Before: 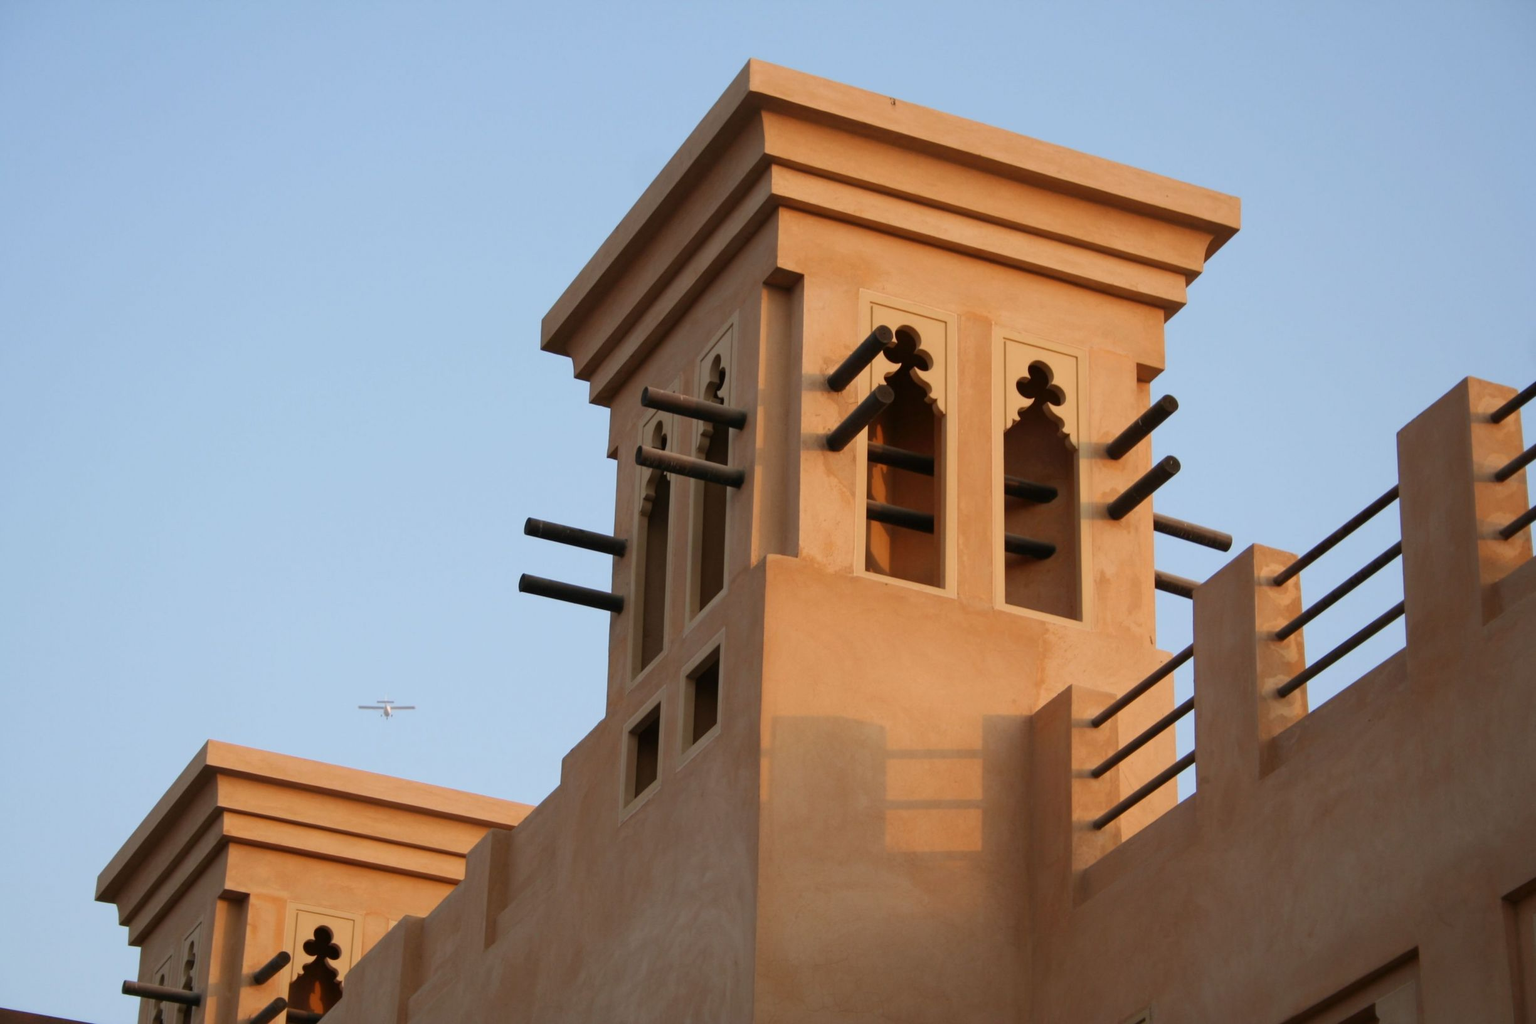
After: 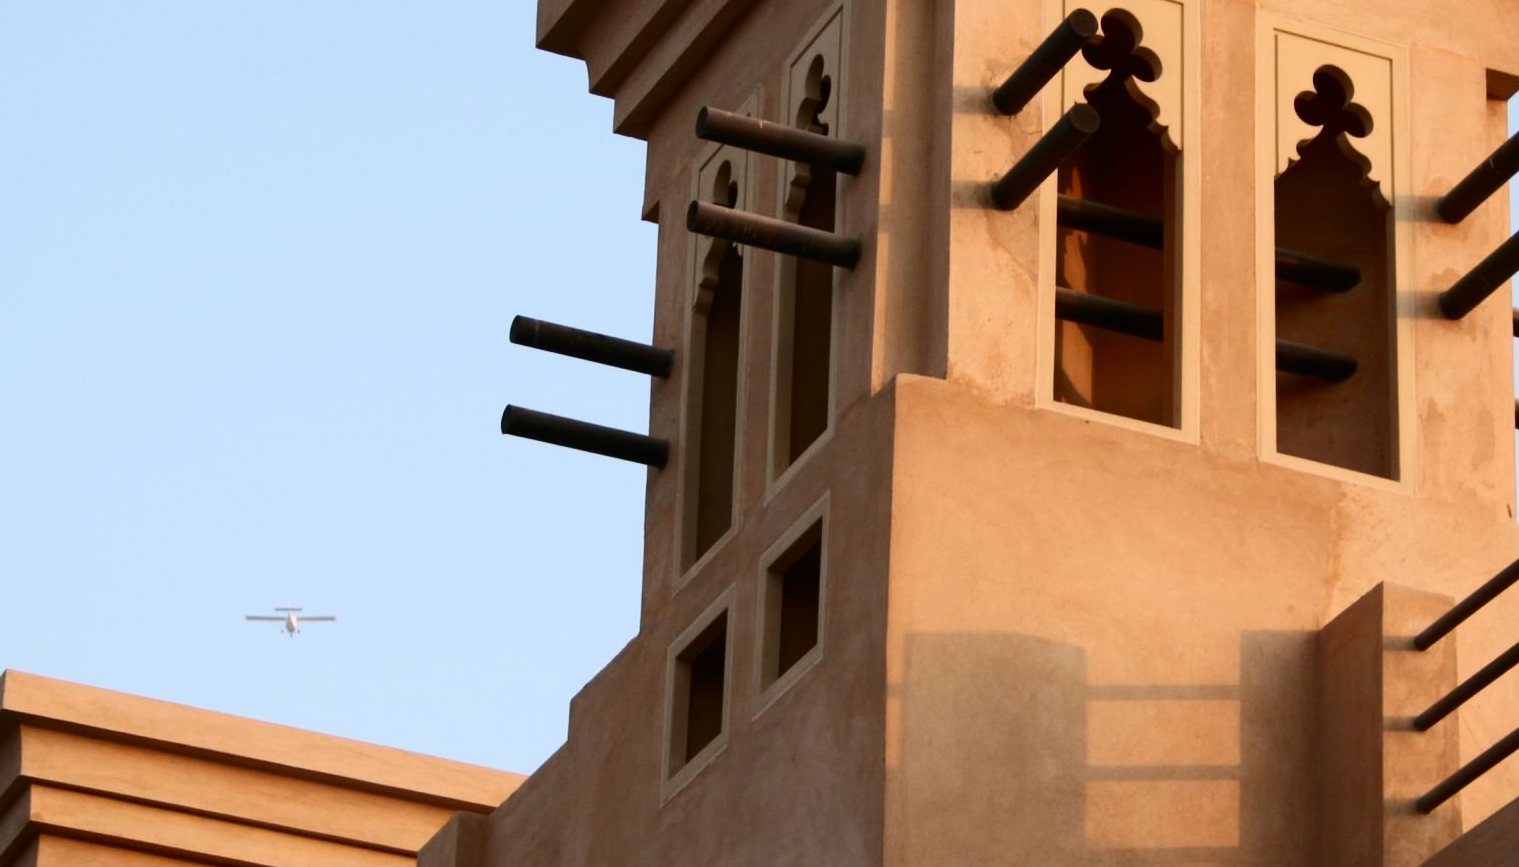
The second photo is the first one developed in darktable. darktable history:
contrast brightness saturation: contrast 0.28
crop: left 13.312%, top 31.28%, right 24.627%, bottom 15.582%
